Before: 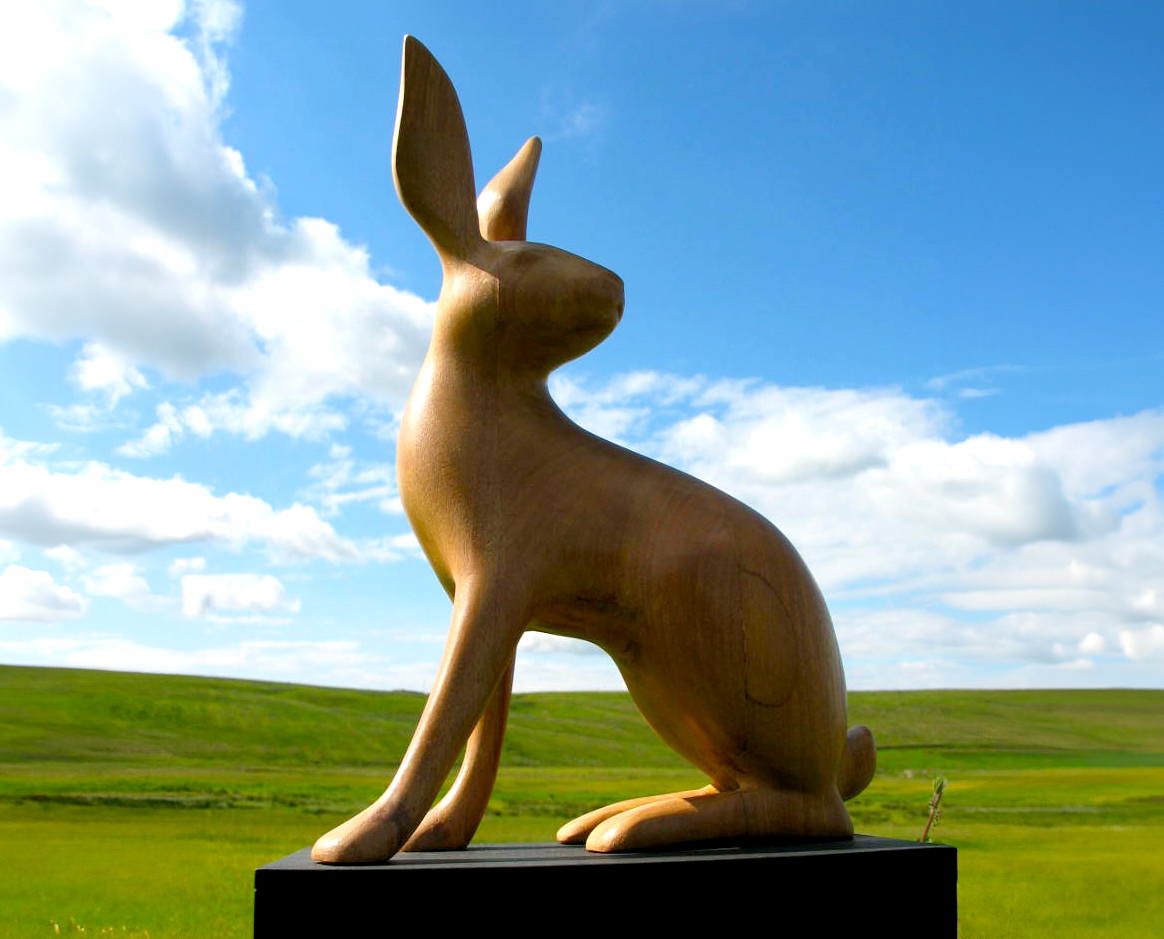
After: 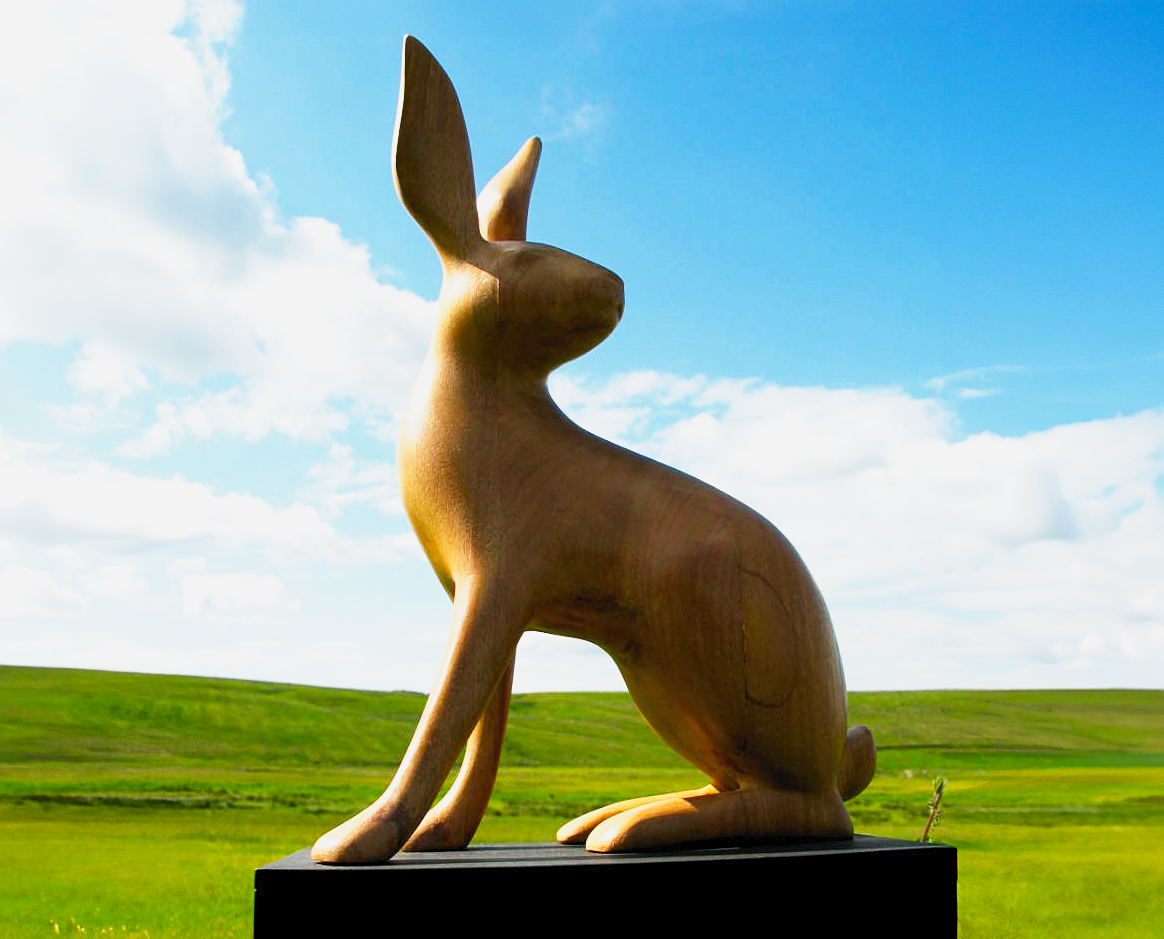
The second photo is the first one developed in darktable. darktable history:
tone curve: curves: ch0 [(0, 0) (0.003, 0.038) (0.011, 0.035) (0.025, 0.03) (0.044, 0.044) (0.069, 0.062) (0.1, 0.087) (0.136, 0.114) (0.177, 0.15) (0.224, 0.193) (0.277, 0.242) (0.335, 0.299) (0.399, 0.361) (0.468, 0.437) (0.543, 0.521) (0.623, 0.614) (0.709, 0.717) (0.801, 0.817) (0.898, 0.913) (1, 1)], preserve colors none
sharpen: amount 0.2
base curve: curves: ch0 [(0, 0) (0.088, 0.125) (0.176, 0.251) (0.354, 0.501) (0.613, 0.749) (1, 0.877)], preserve colors none
